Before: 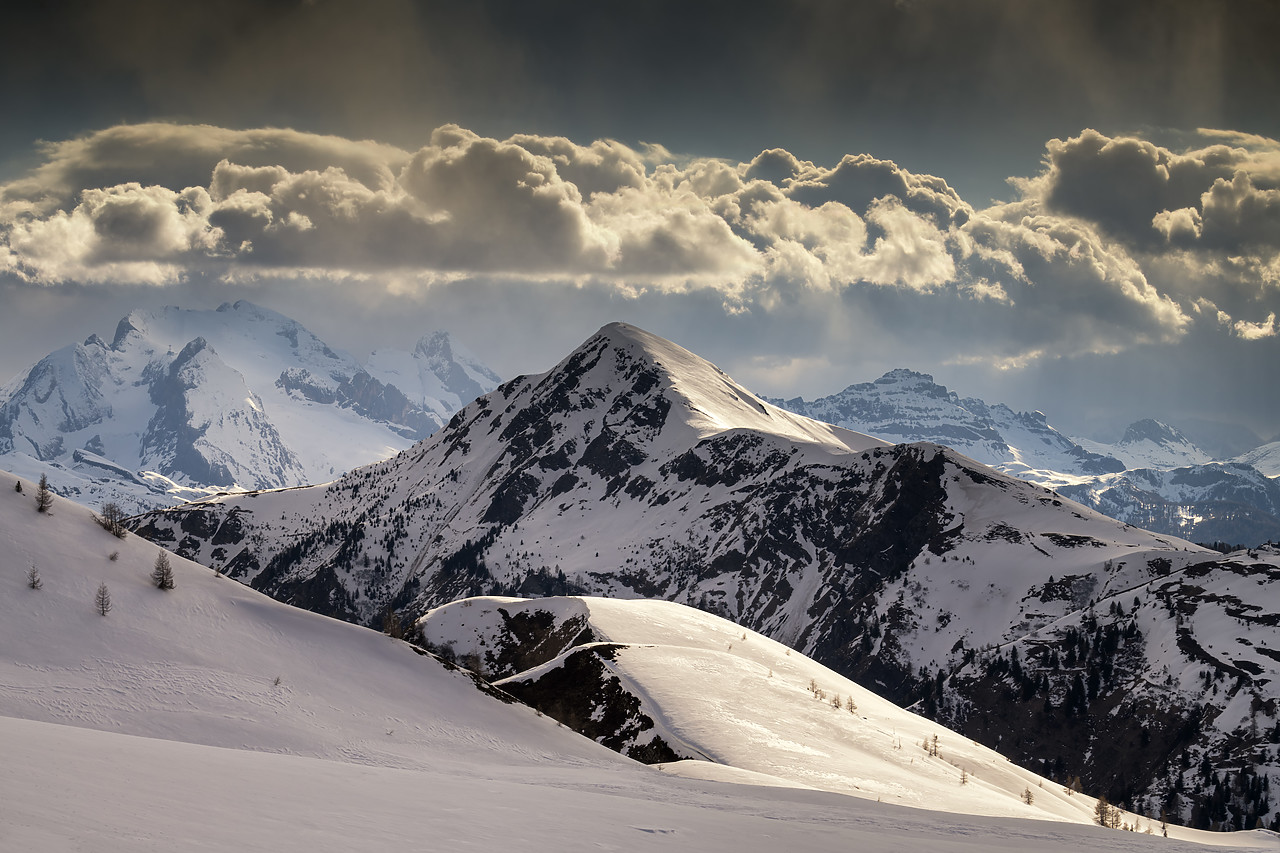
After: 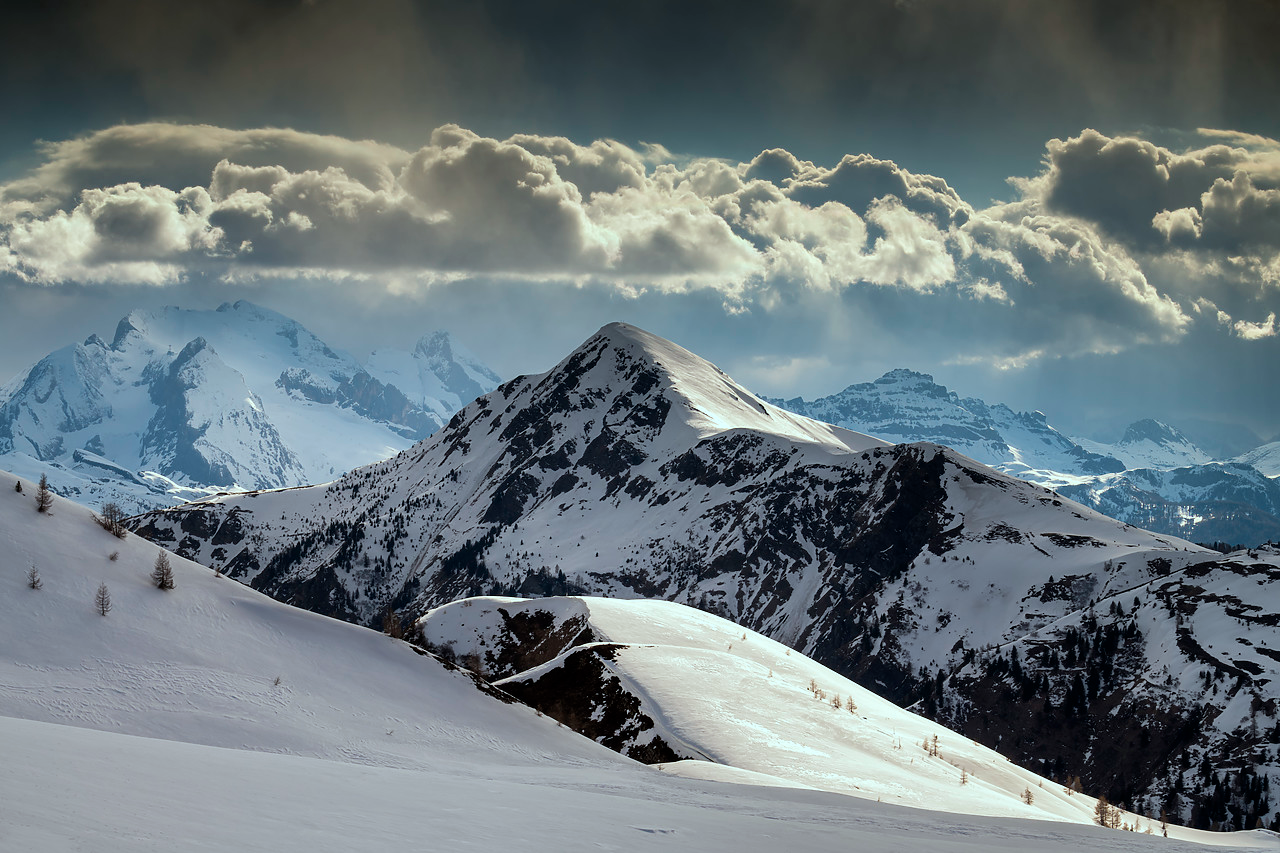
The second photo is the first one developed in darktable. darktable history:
color correction: highlights a* -10.17, highlights b* -10.32
